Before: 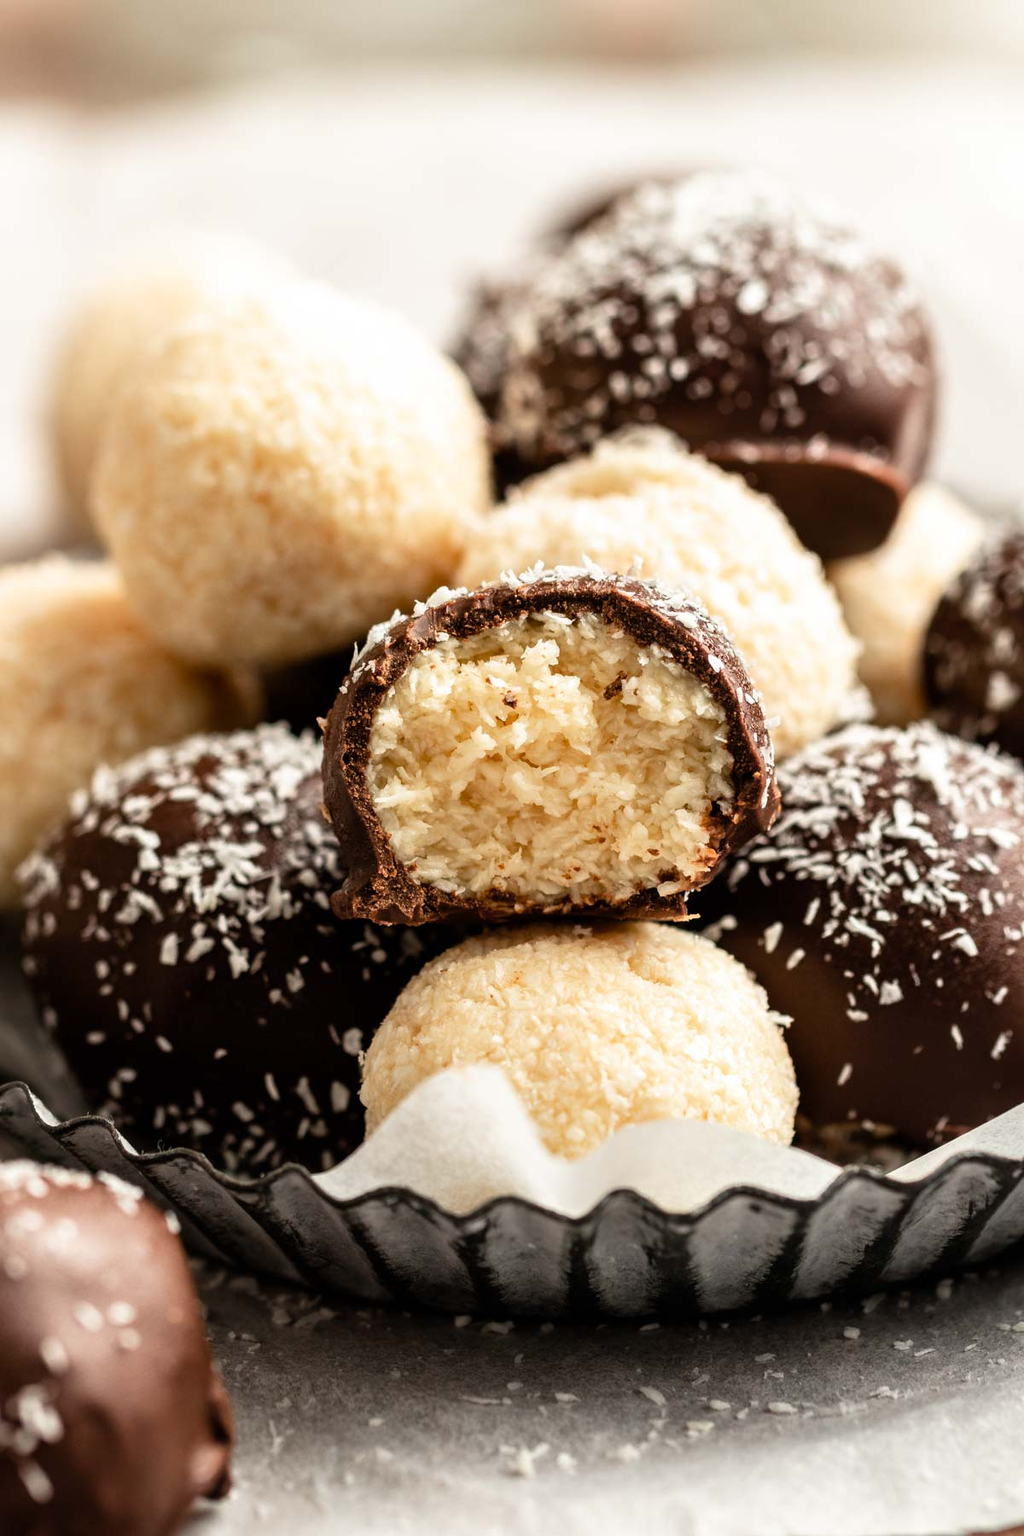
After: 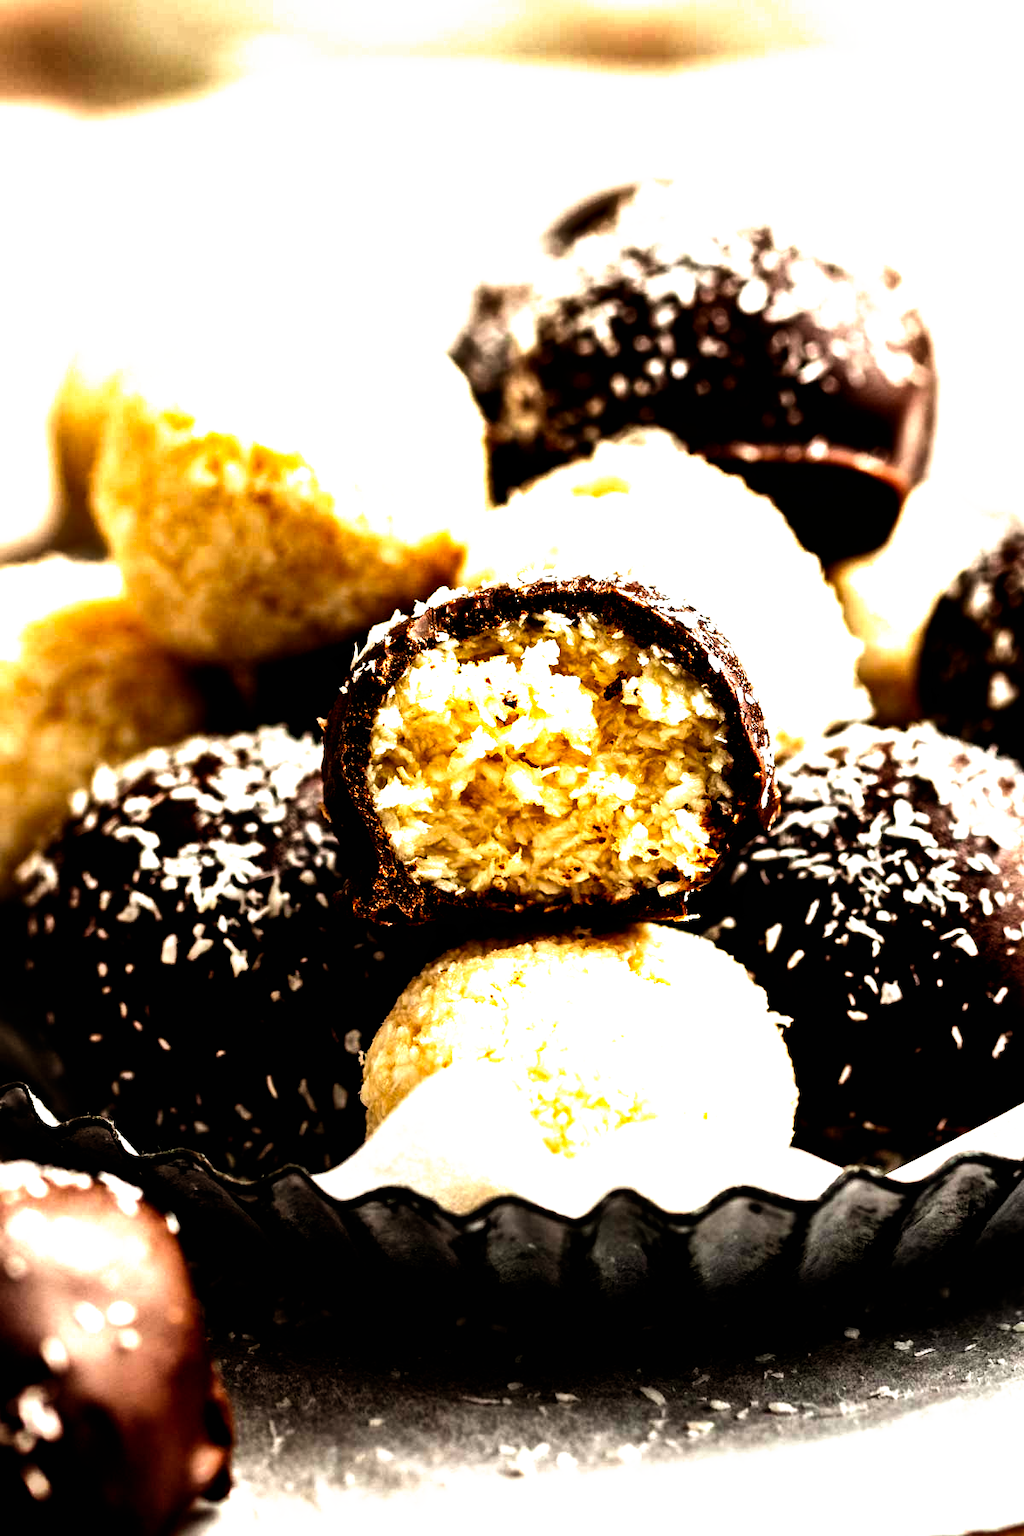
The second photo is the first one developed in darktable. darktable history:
filmic rgb: black relative exposure -8.3 EV, white relative exposure 2.25 EV, threshold 5.97 EV, hardness 7.14, latitude 85.02%, contrast 1.709, highlights saturation mix -3.03%, shadows ↔ highlights balance -2.72%, preserve chrominance no, color science v5 (2021), contrast in shadows safe, contrast in highlights safe, enable highlight reconstruction true
shadows and highlights: low approximation 0.01, soften with gaussian
color balance rgb: power › luminance -9.105%, perceptual saturation grading › global saturation 25.583%, perceptual brilliance grading › highlights 14.273%, perceptual brilliance grading › mid-tones -4.917%, perceptual brilliance grading › shadows -27.383%, global vibrance 0.627%
